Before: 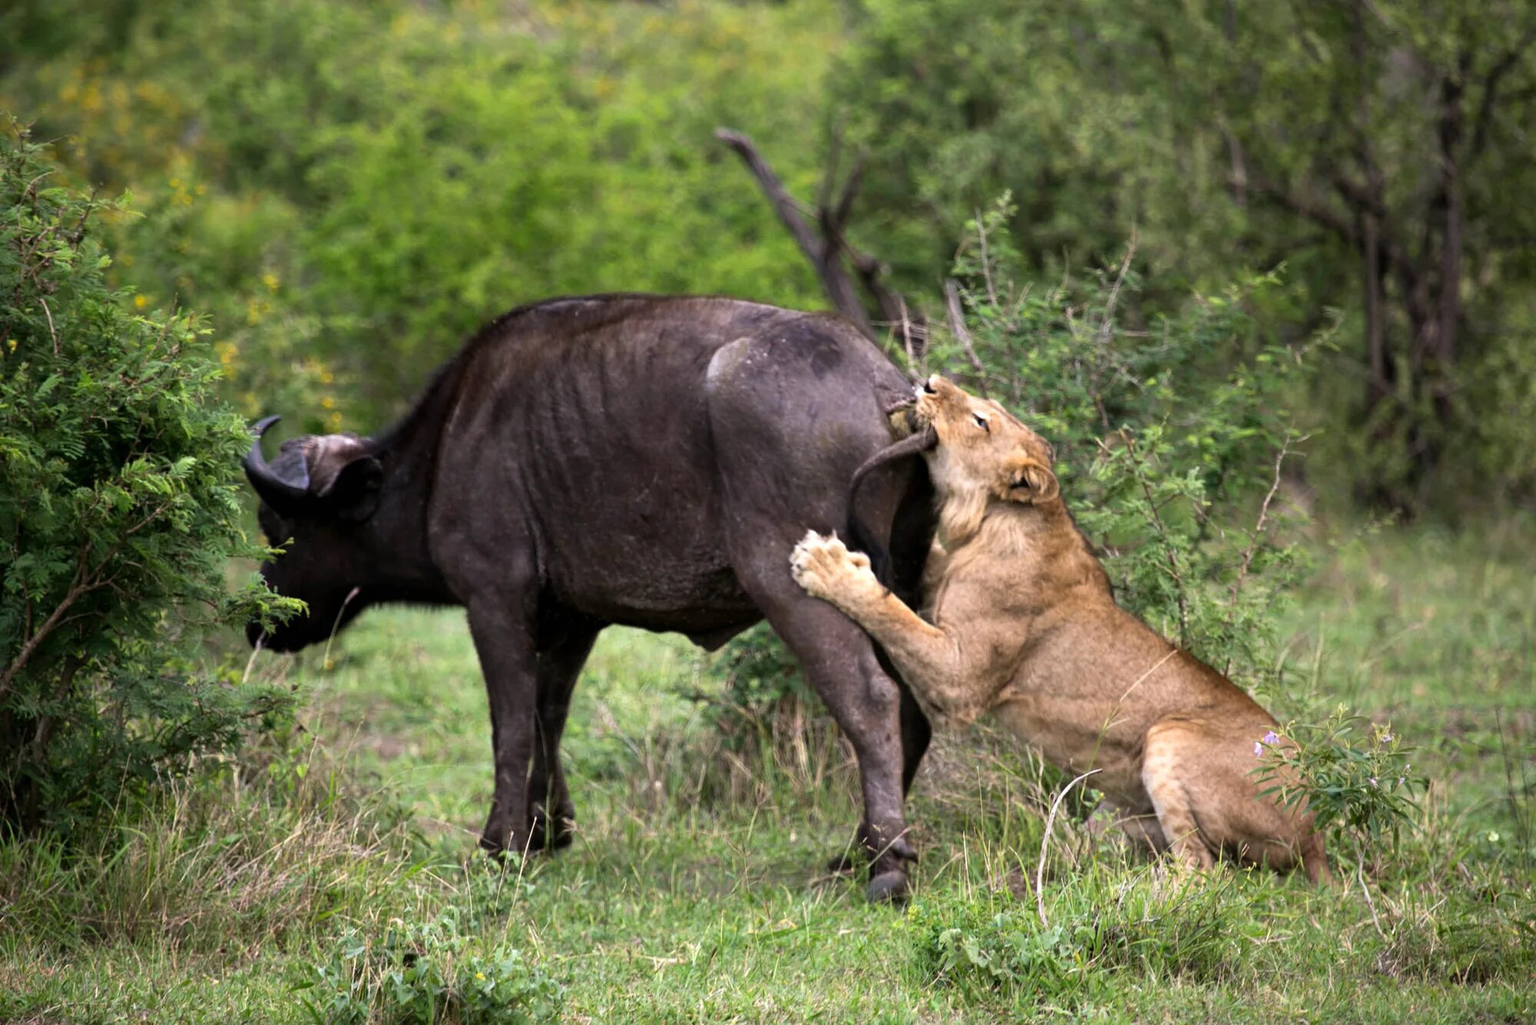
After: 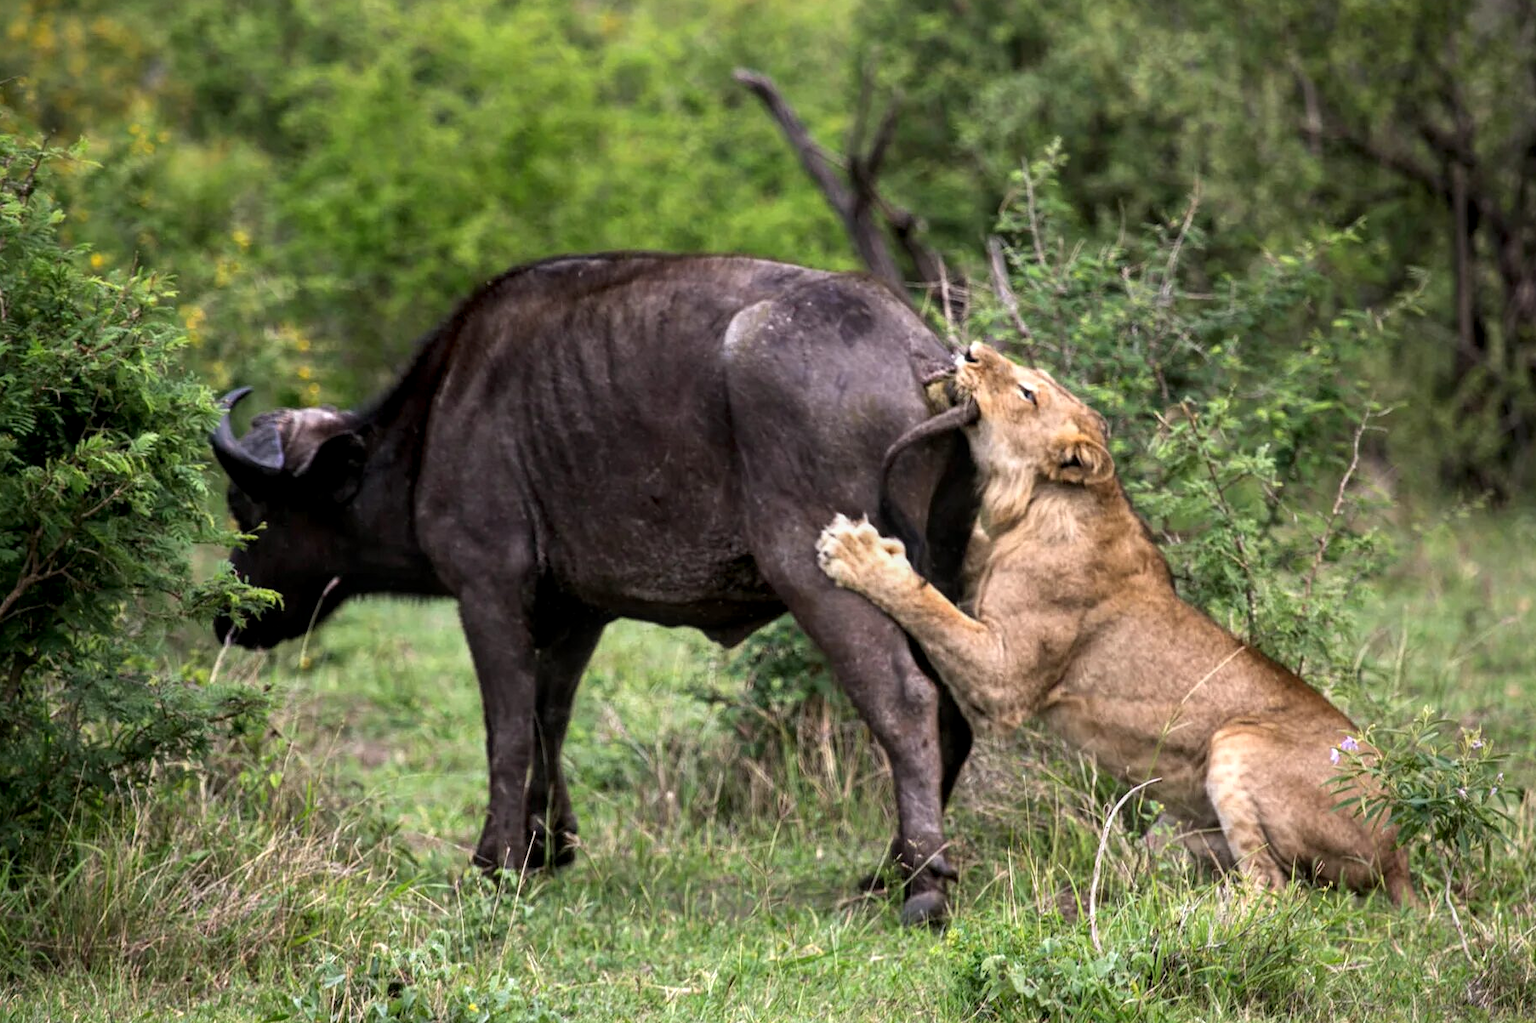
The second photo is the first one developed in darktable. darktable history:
crop: left 3.474%, top 6.462%, right 6.183%, bottom 3.343%
local contrast: on, module defaults
